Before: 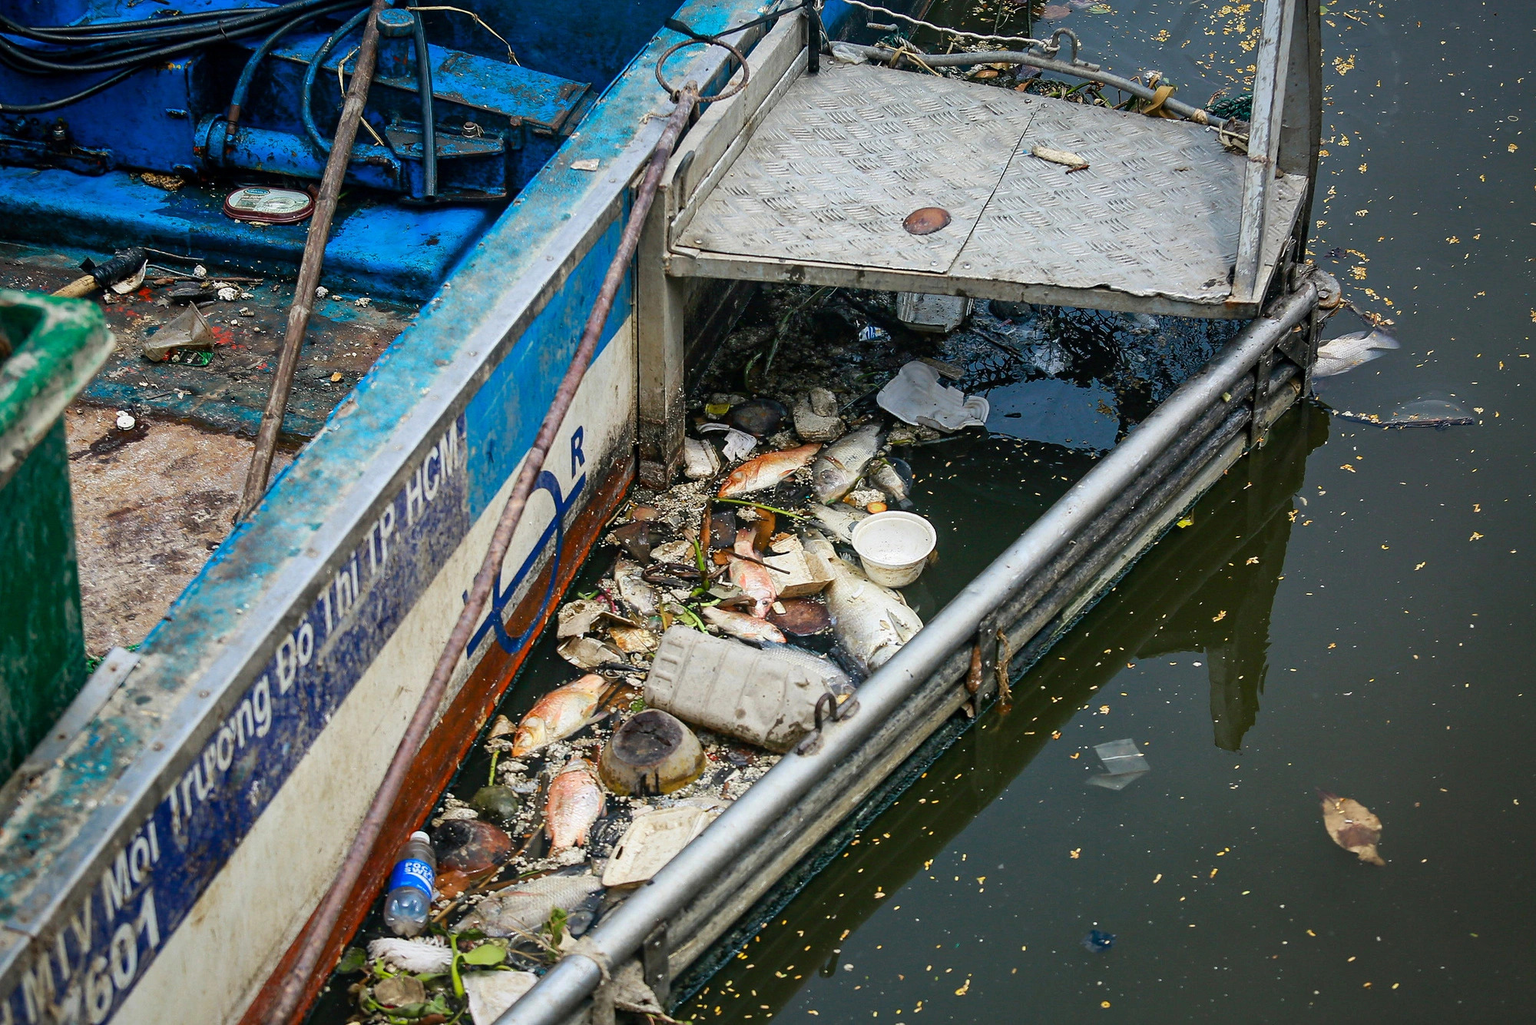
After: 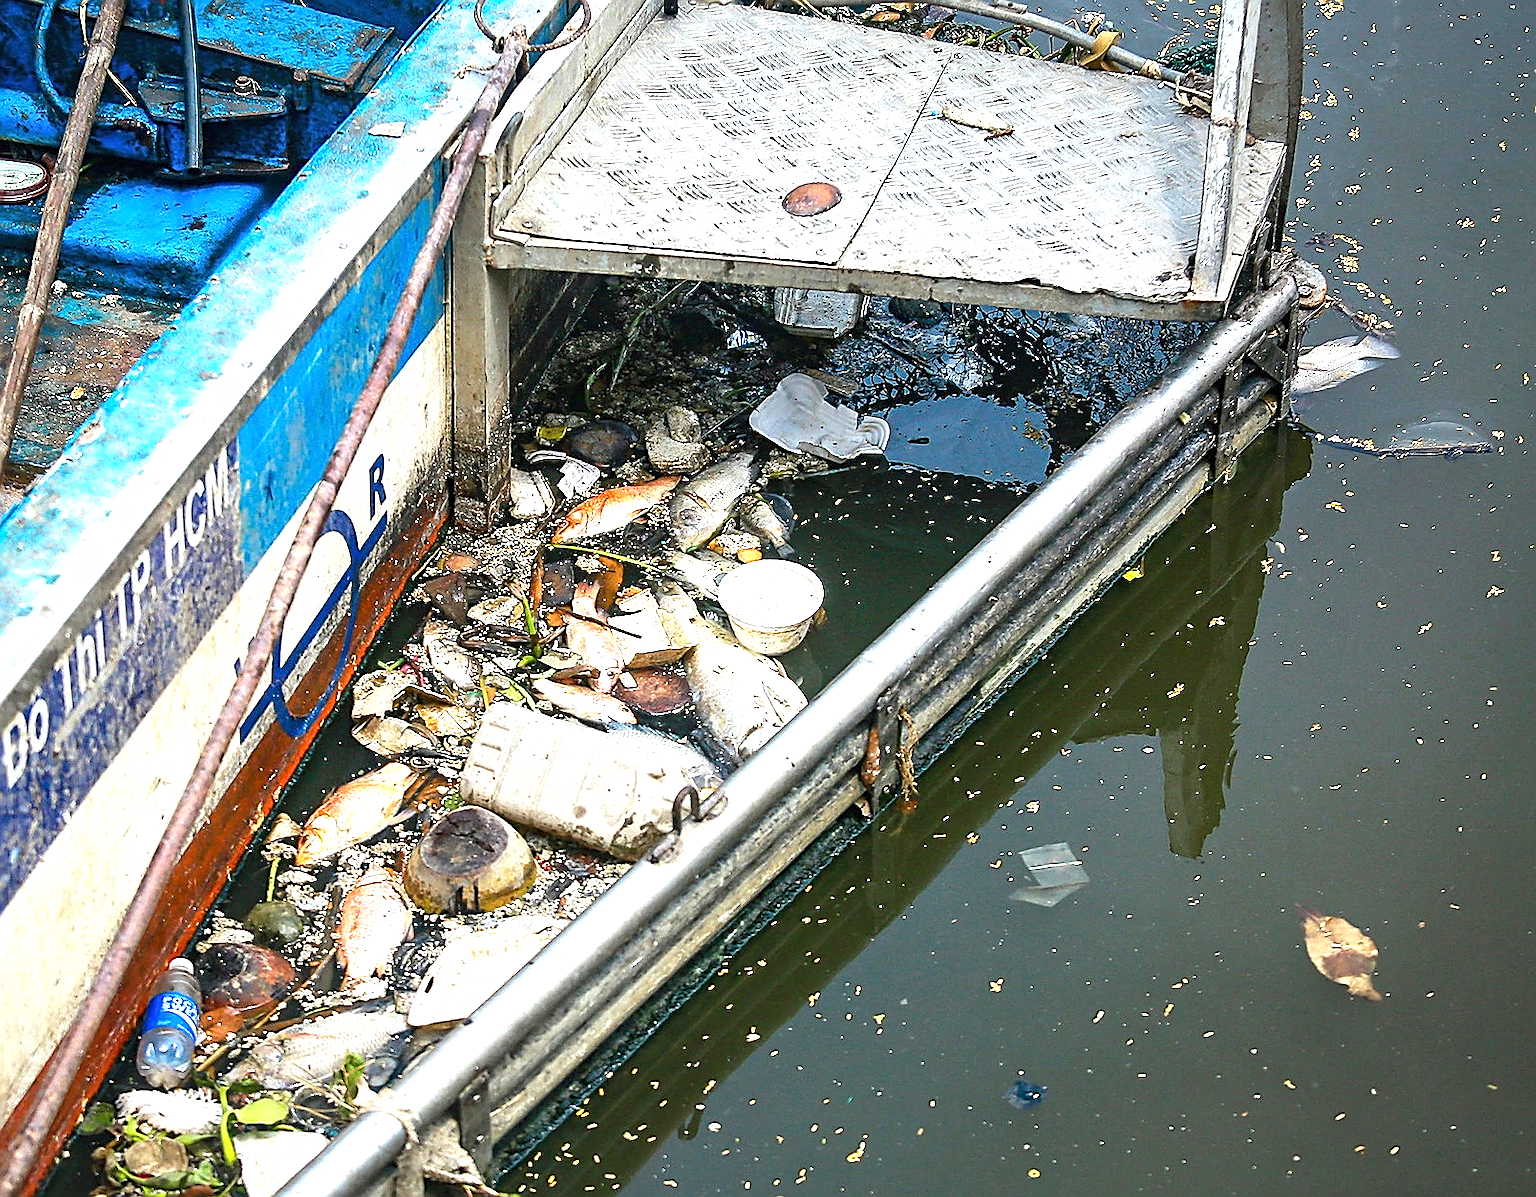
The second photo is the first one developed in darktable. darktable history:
crop and rotate: left 17.858%, top 5.924%, right 1.698%
sharpen: radius 1.425, amount 1.255, threshold 0.726
exposure: black level correction 0, exposure 1.178 EV, compensate exposure bias true, compensate highlight preservation false
